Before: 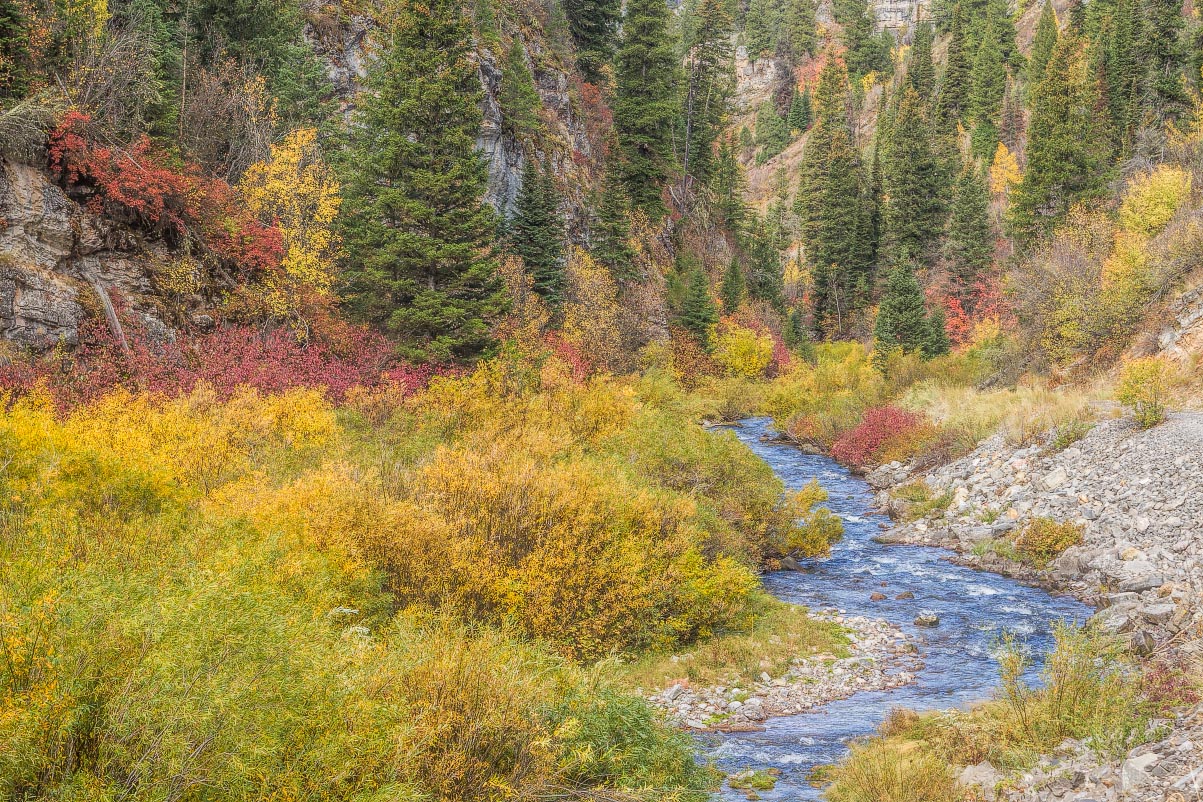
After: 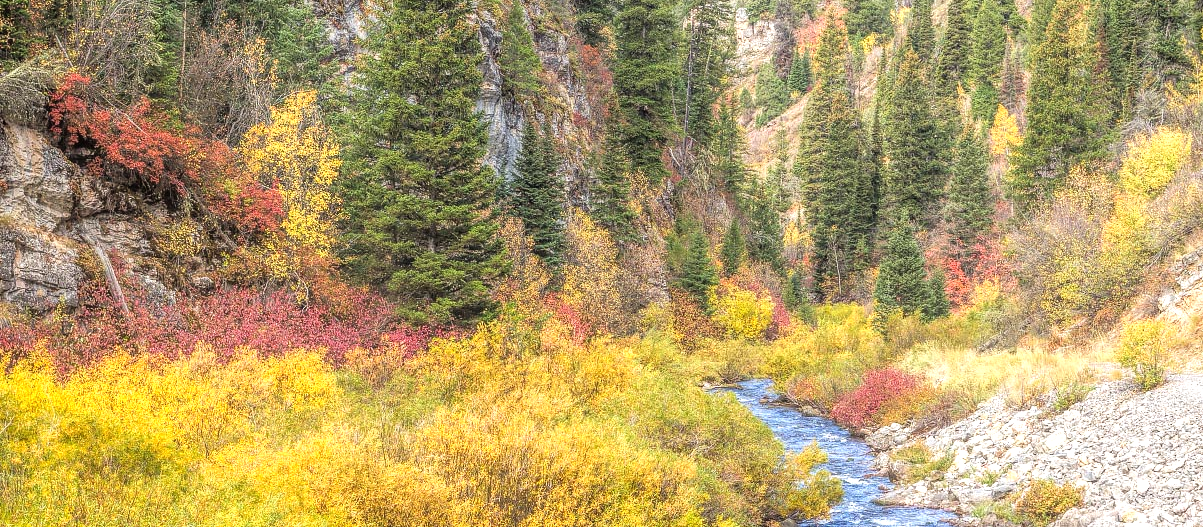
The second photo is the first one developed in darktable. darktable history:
crop and rotate: top 4.752%, bottom 29.424%
exposure: black level correction 0, compensate highlight preservation false
tone equalizer: -8 EV -0.753 EV, -7 EV -0.703 EV, -6 EV -0.567 EV, -5 EV -0.389 EV, -3 EV 0.382 EV, -2 EV 0.6 EV, -1 EV 0.695 EV, +0 EV 0.753 EV
